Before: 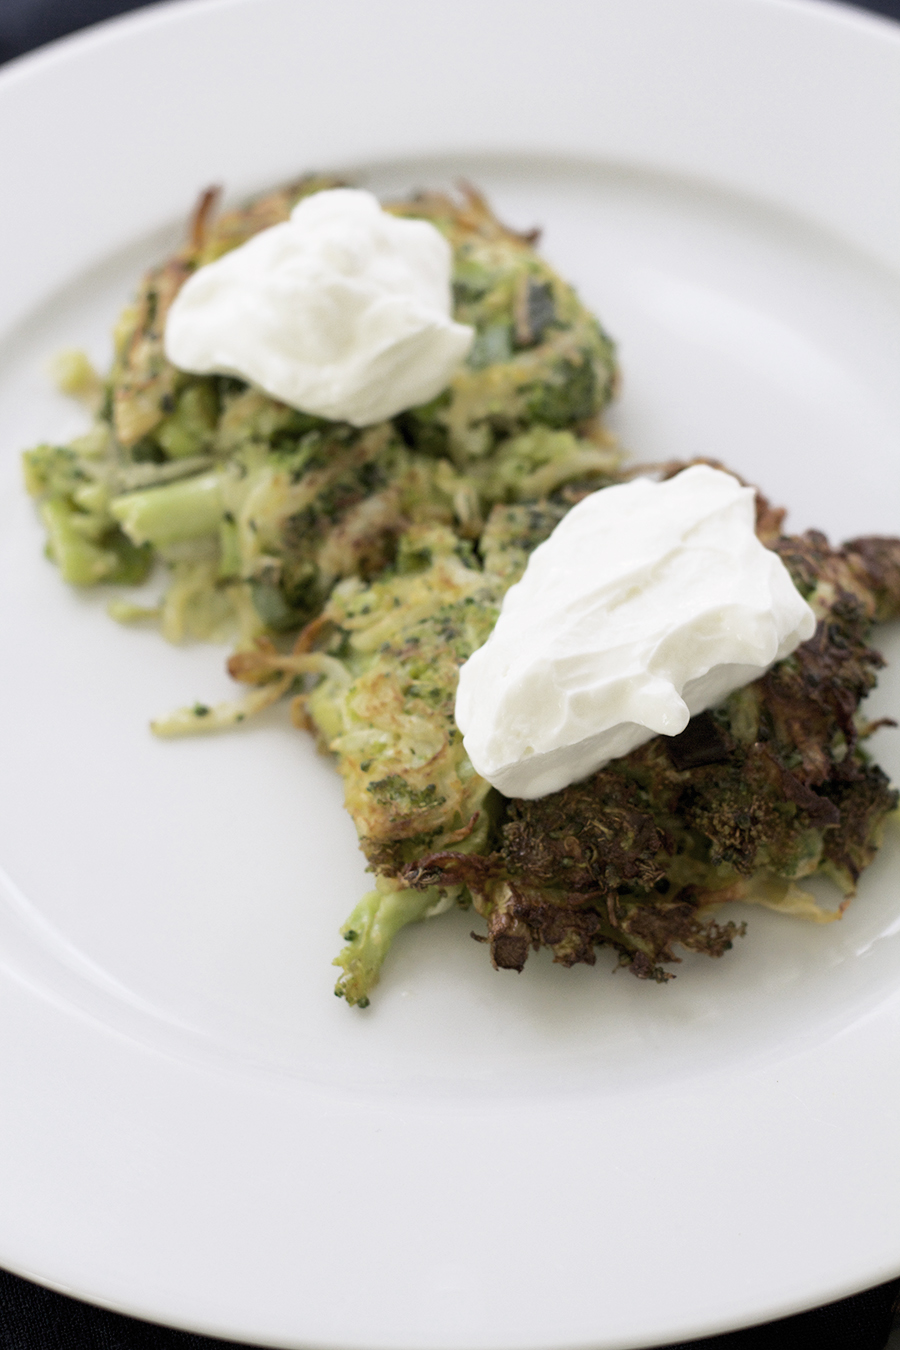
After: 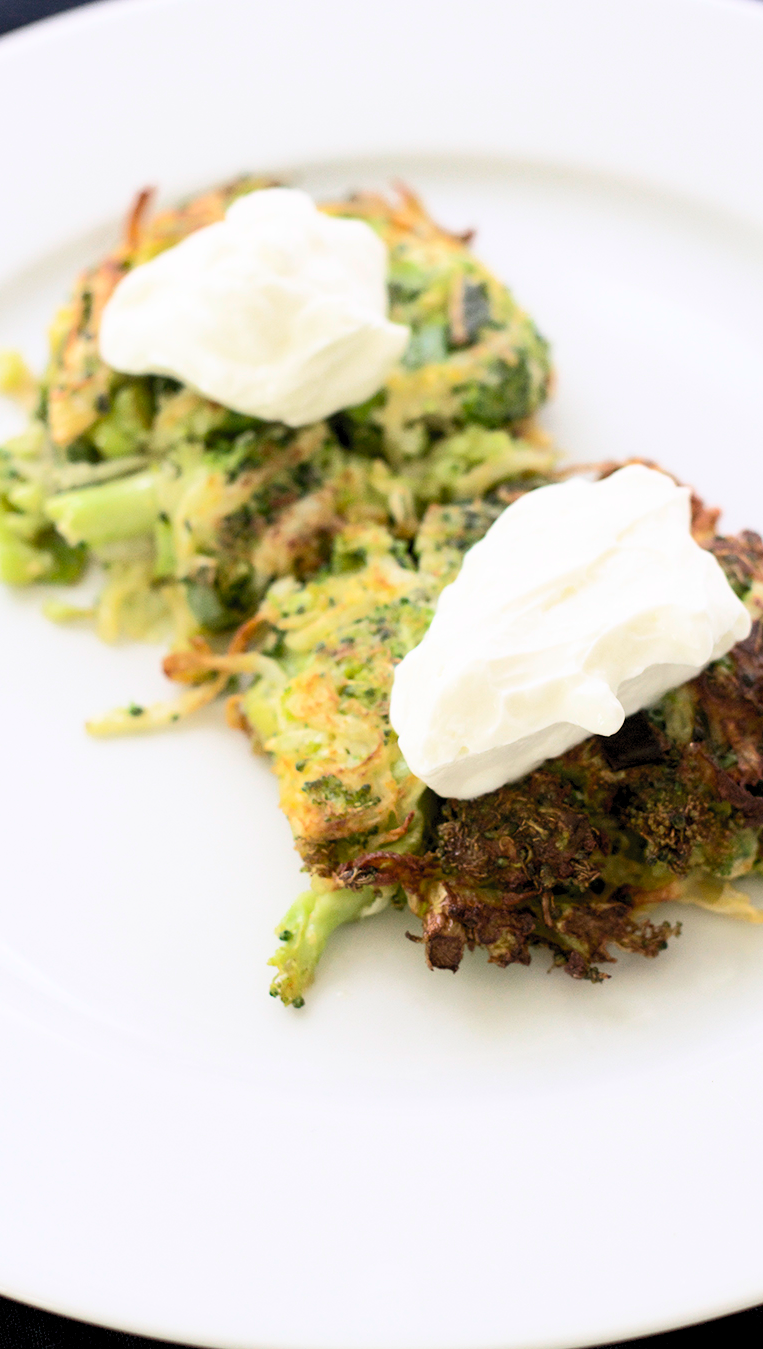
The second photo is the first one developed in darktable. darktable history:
crop: left 7.328%, right 7.873%
levels: levels [0.016, 0.5, 0.996]
contrast brightness saturation: contrast 0.242, brightness 0.262, saturation 0.373
